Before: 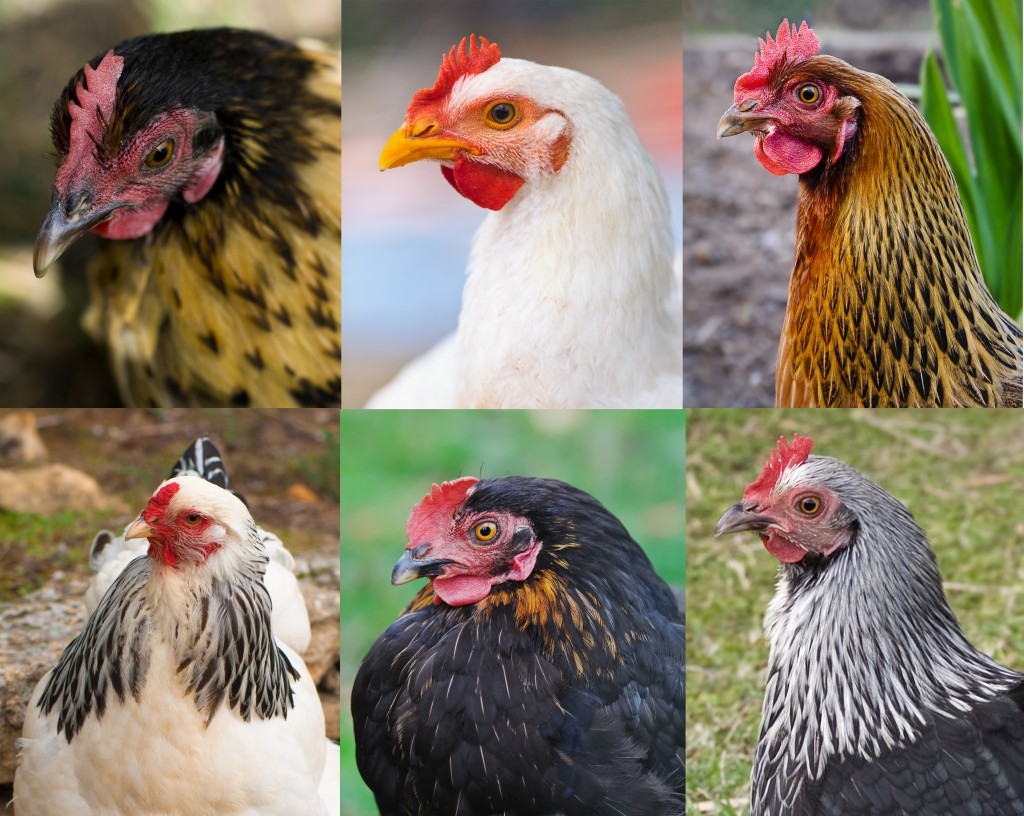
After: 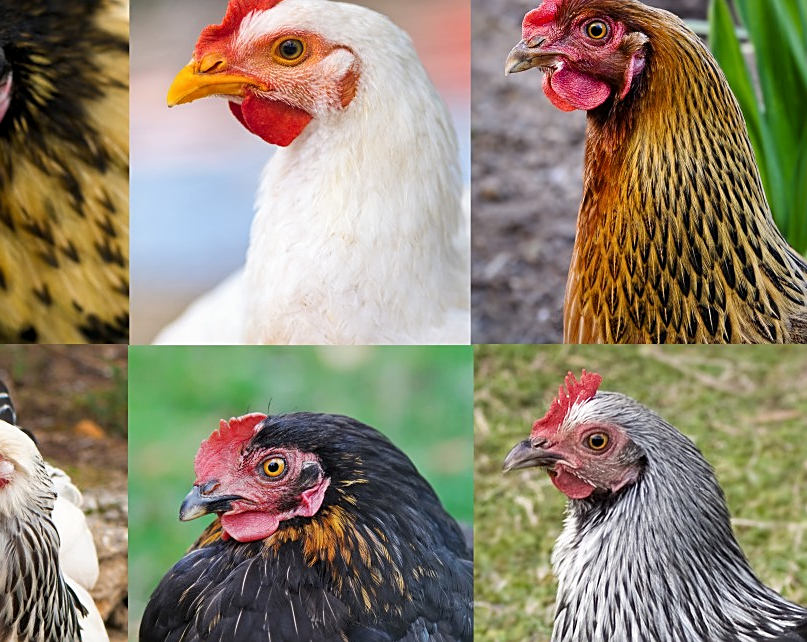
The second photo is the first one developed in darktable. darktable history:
crop and rotate: left 20.74%, top 7.912%, right 0.375%, bottom 13.378%
sharpen: on, module defaults
local contrast: highlights 100%, shadows 100%, detail 120%, midtone range 0.2
